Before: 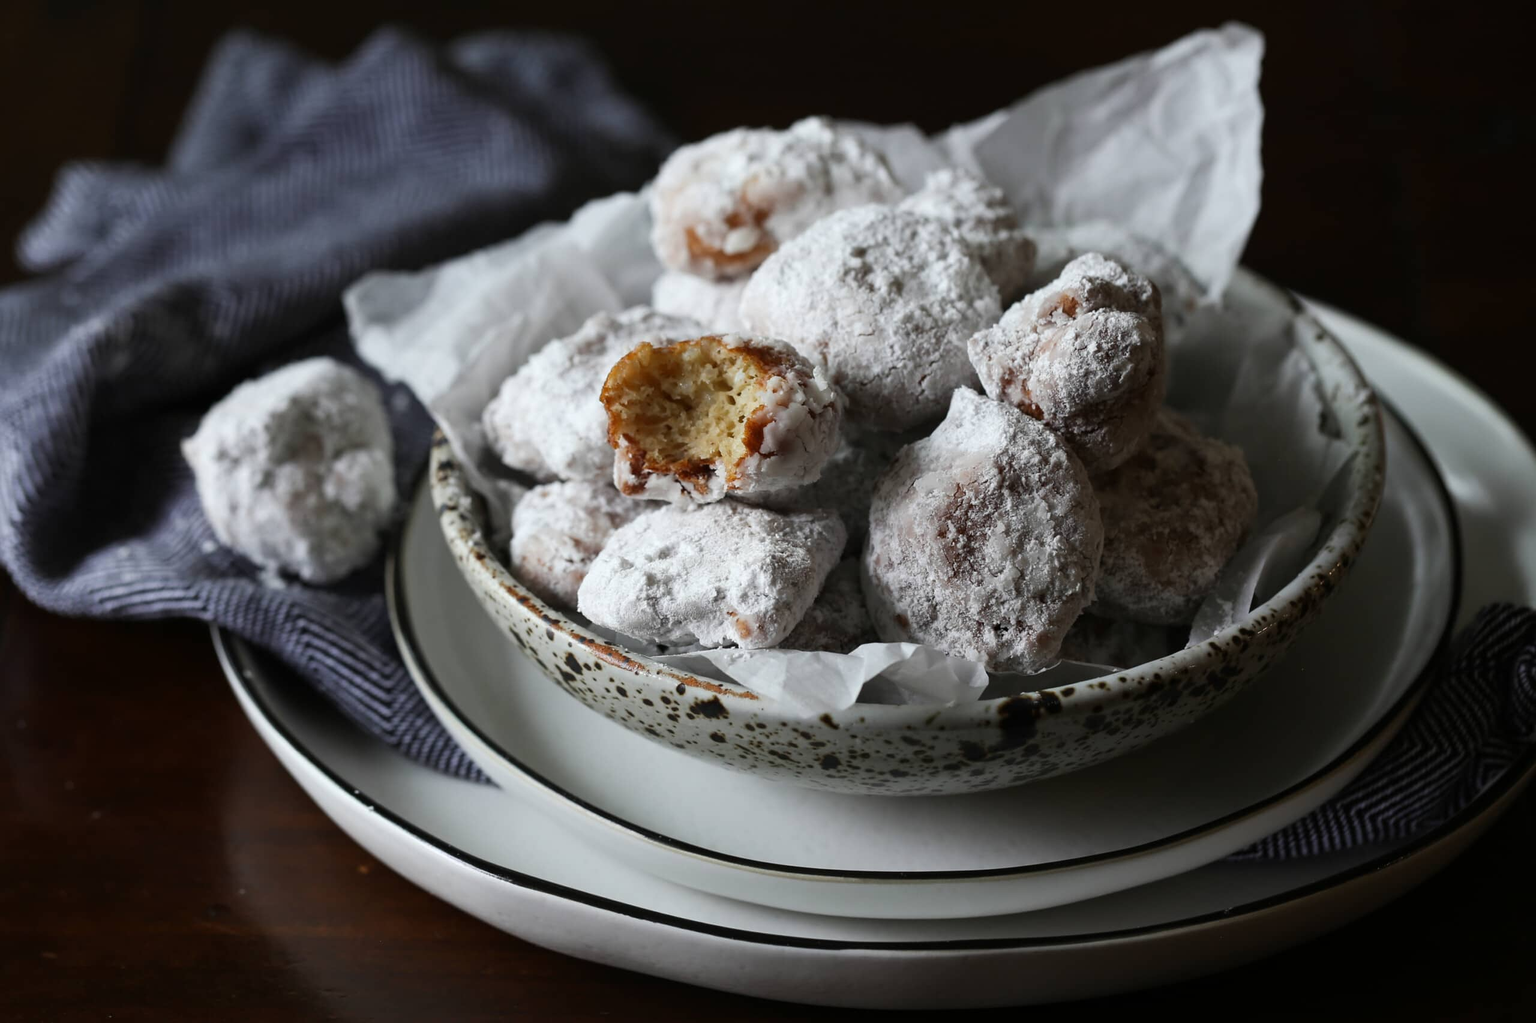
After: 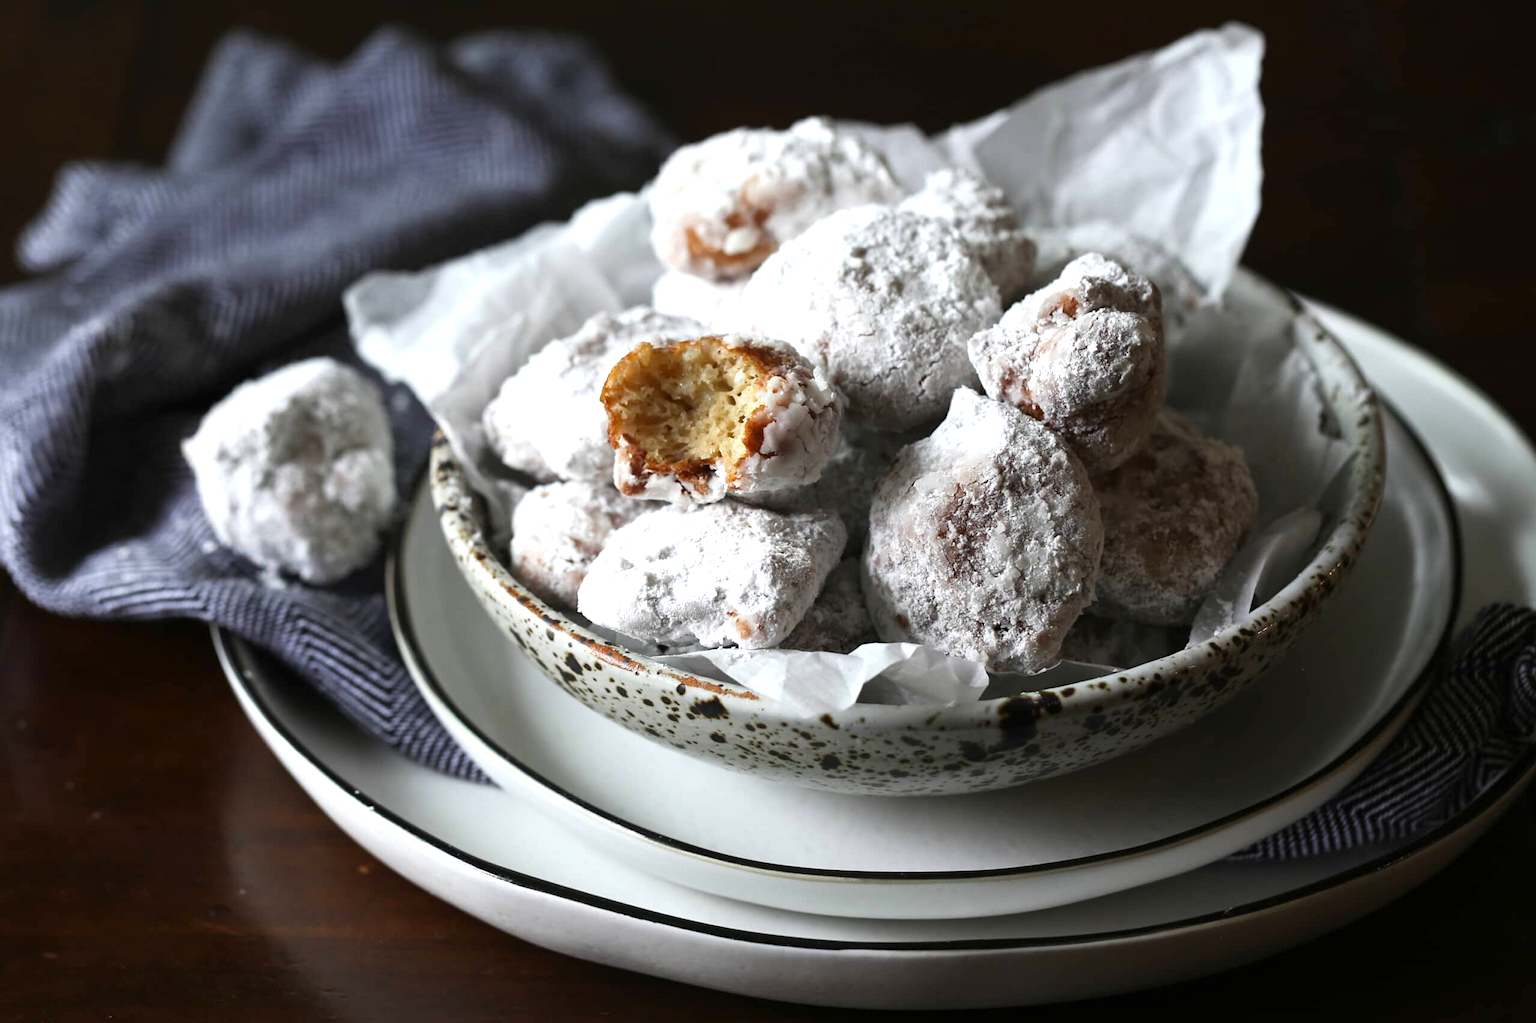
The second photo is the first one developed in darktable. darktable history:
exposure: exposure 0.691 EV, compensate exposure bias true, compensate highlight preservation false
color zones: curves: ch0 [(0, 0.485) (0.178, 0.476) (0.261, 0.623) (0.411, 0.403) (0.708, 0.603) (0.934, 0.412)]; ch1 [(0.003, 0.485) (0.149, 0.496) (0.229, 0.584) (0.326, 0.551) (0.484, 0.262) (0.757, 0.643)], mix -94.81%
